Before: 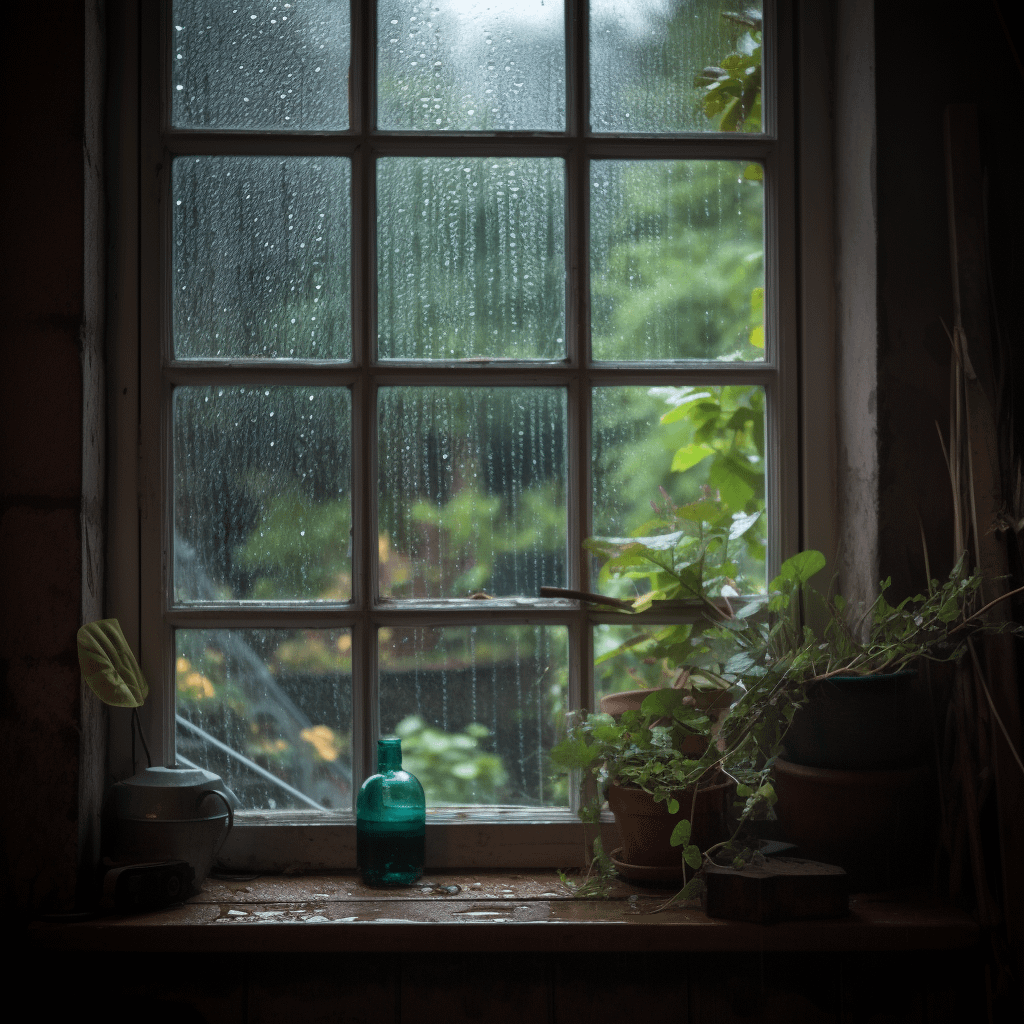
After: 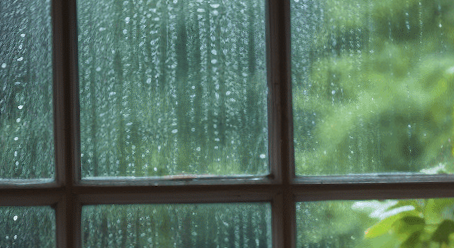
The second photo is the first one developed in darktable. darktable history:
rotate and perspective: rotation -1°, crop left 0.011, crop right 0.989, crop top 0.025, crop bottom 0.975
velvia: on, module defaults
crop: left 28.64%, top 16.832%, right 26.637%, bottom 58.055%
